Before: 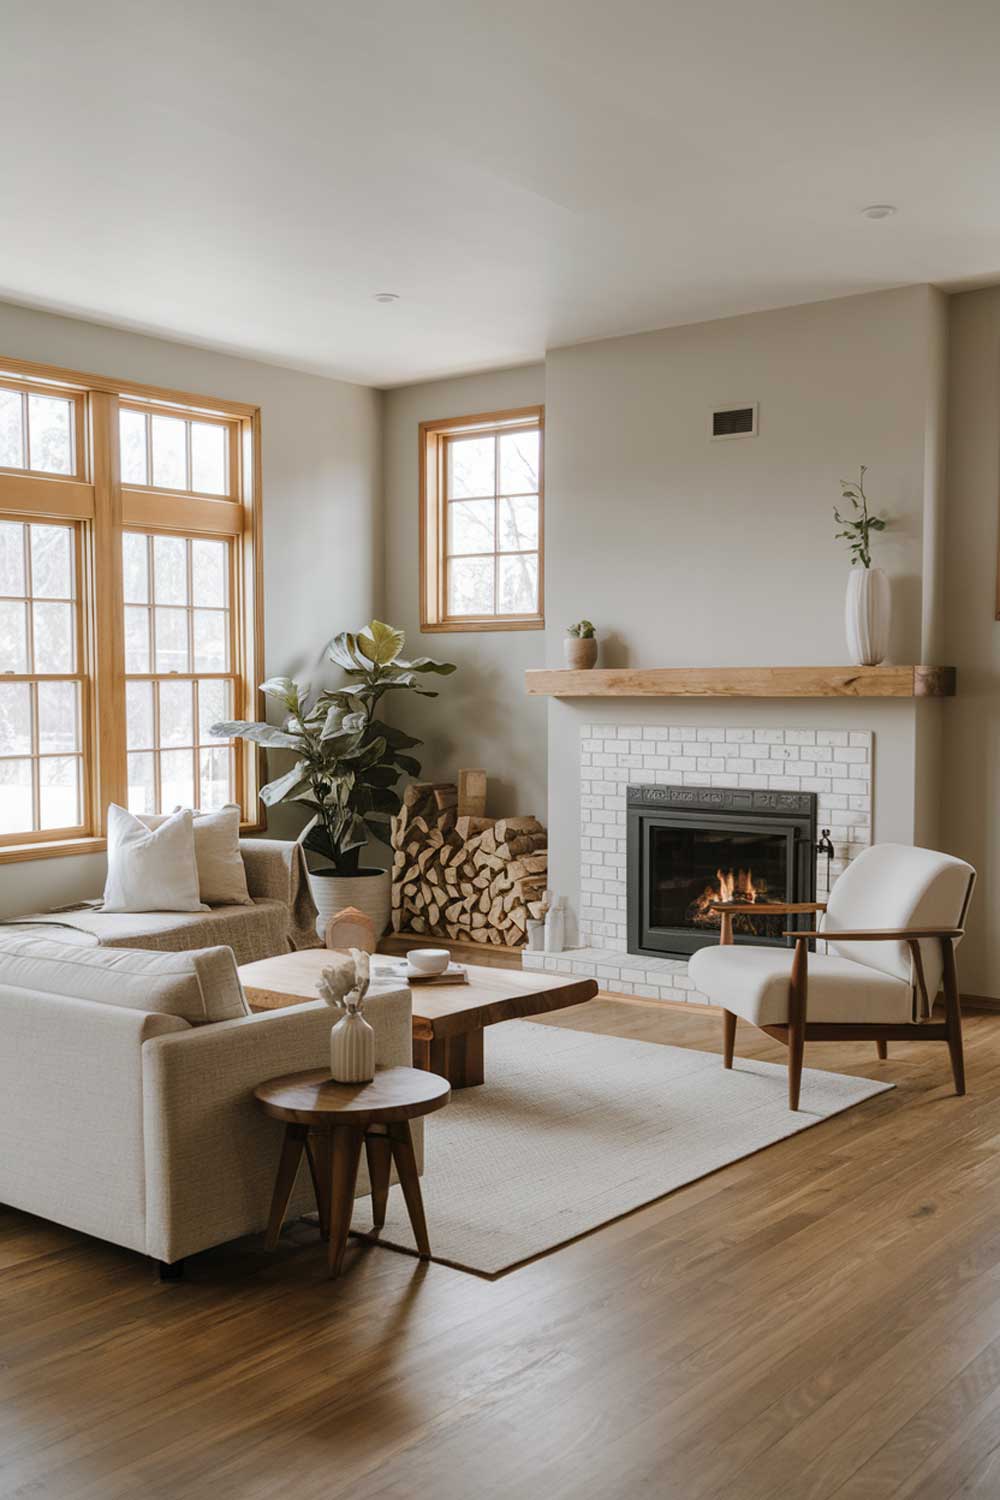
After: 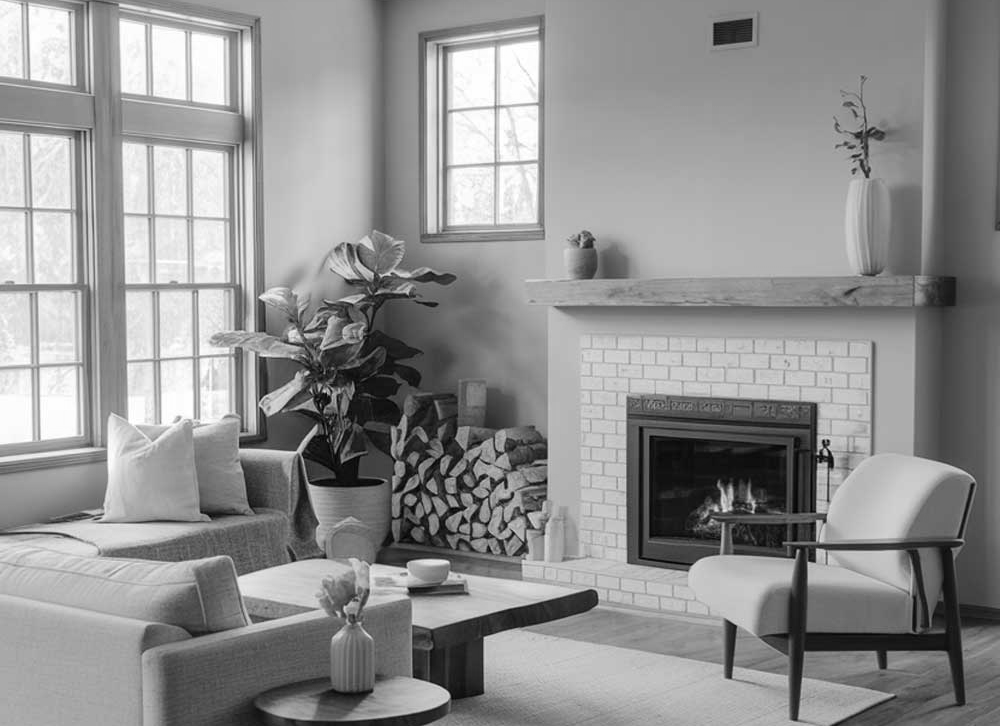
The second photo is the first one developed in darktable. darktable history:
monochrome: on, module defaults
crop and rotate: top 26.056%, bottom 25.543%
